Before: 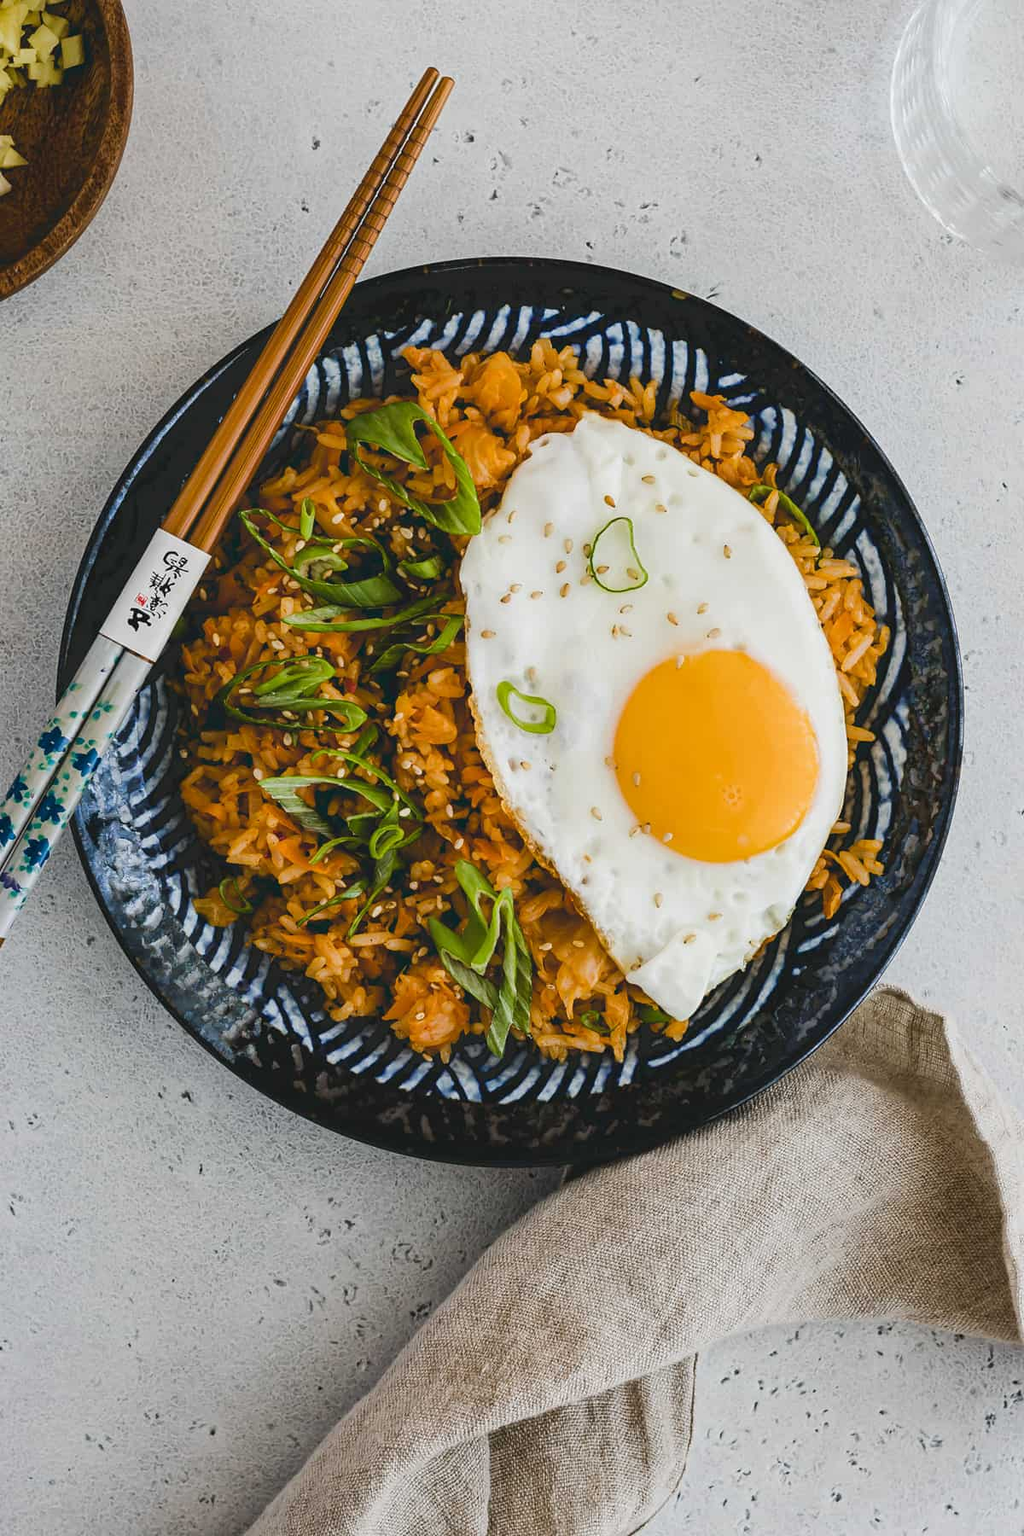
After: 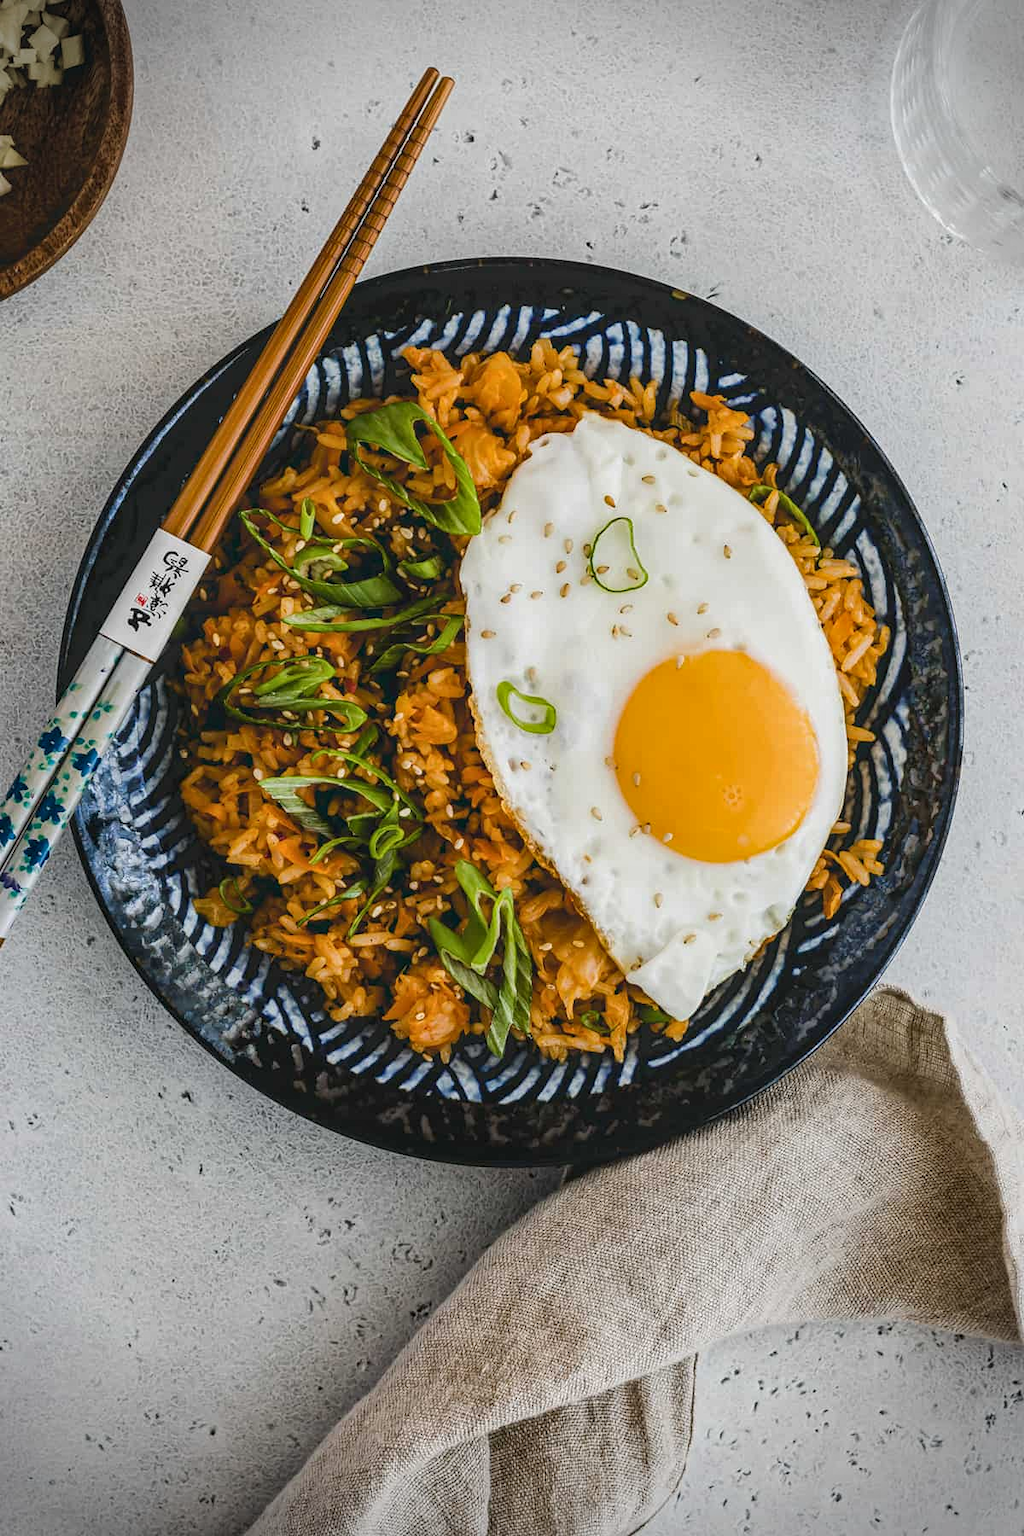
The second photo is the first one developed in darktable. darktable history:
local contrast: on, module defaults
vignetting: fall-off start 88.03%, fall-off radius 24.9%
